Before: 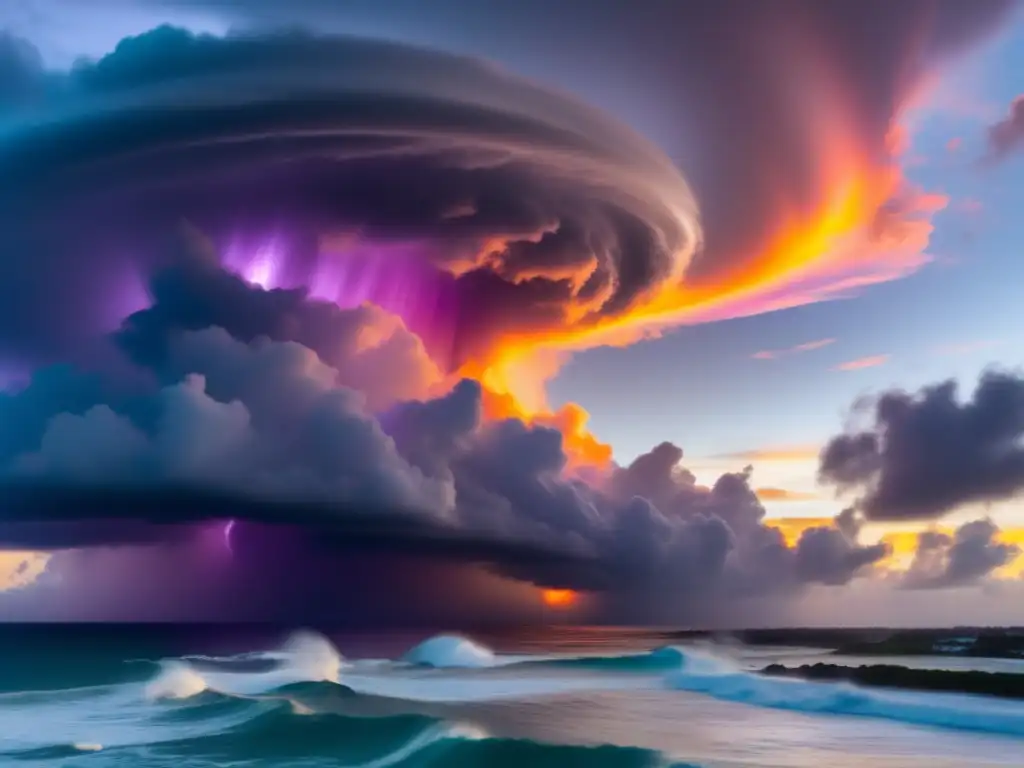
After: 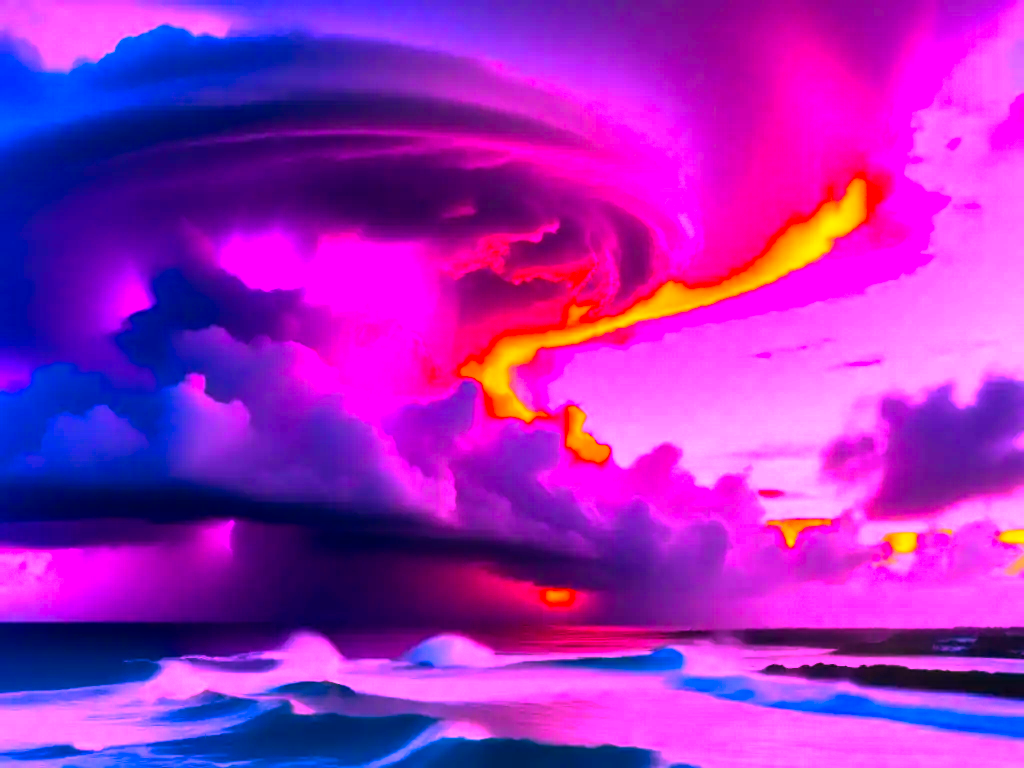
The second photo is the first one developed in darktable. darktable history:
white balance: red 1.91, blue 1.727
color balance rgb: linear chroma grading › global chroma 9%, perceptual saturation grading › global saturation 36%, perceptual brilliance grading › global brilliance 15%, perceptual brilliance grading › shadows -35%, global vibrance 15%
